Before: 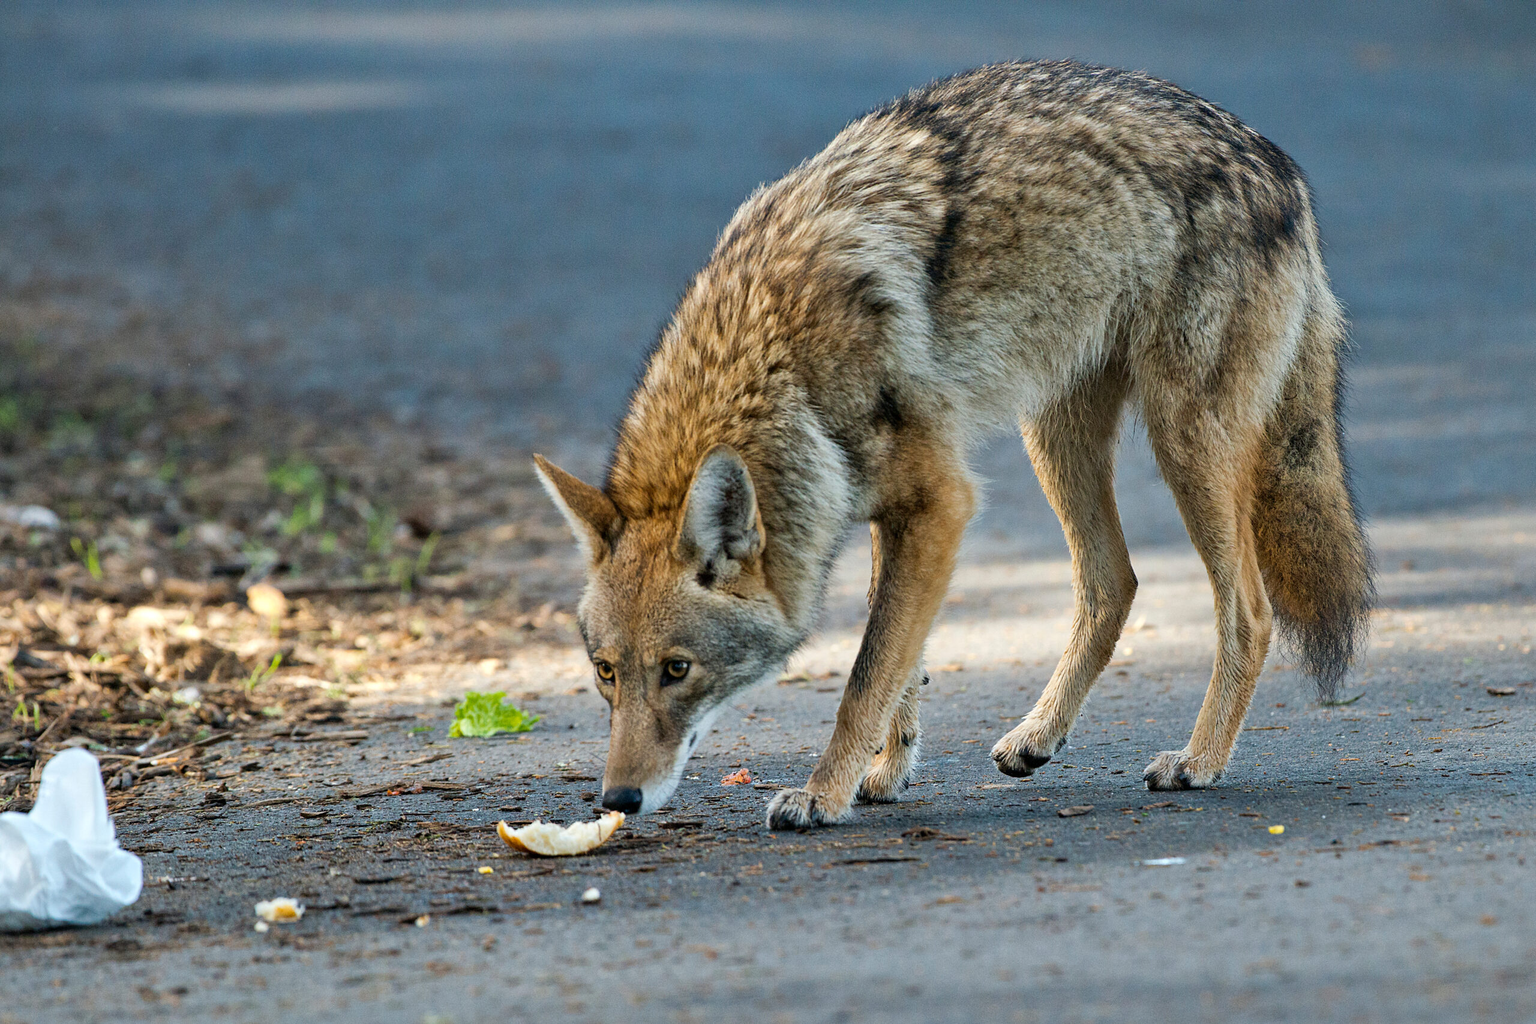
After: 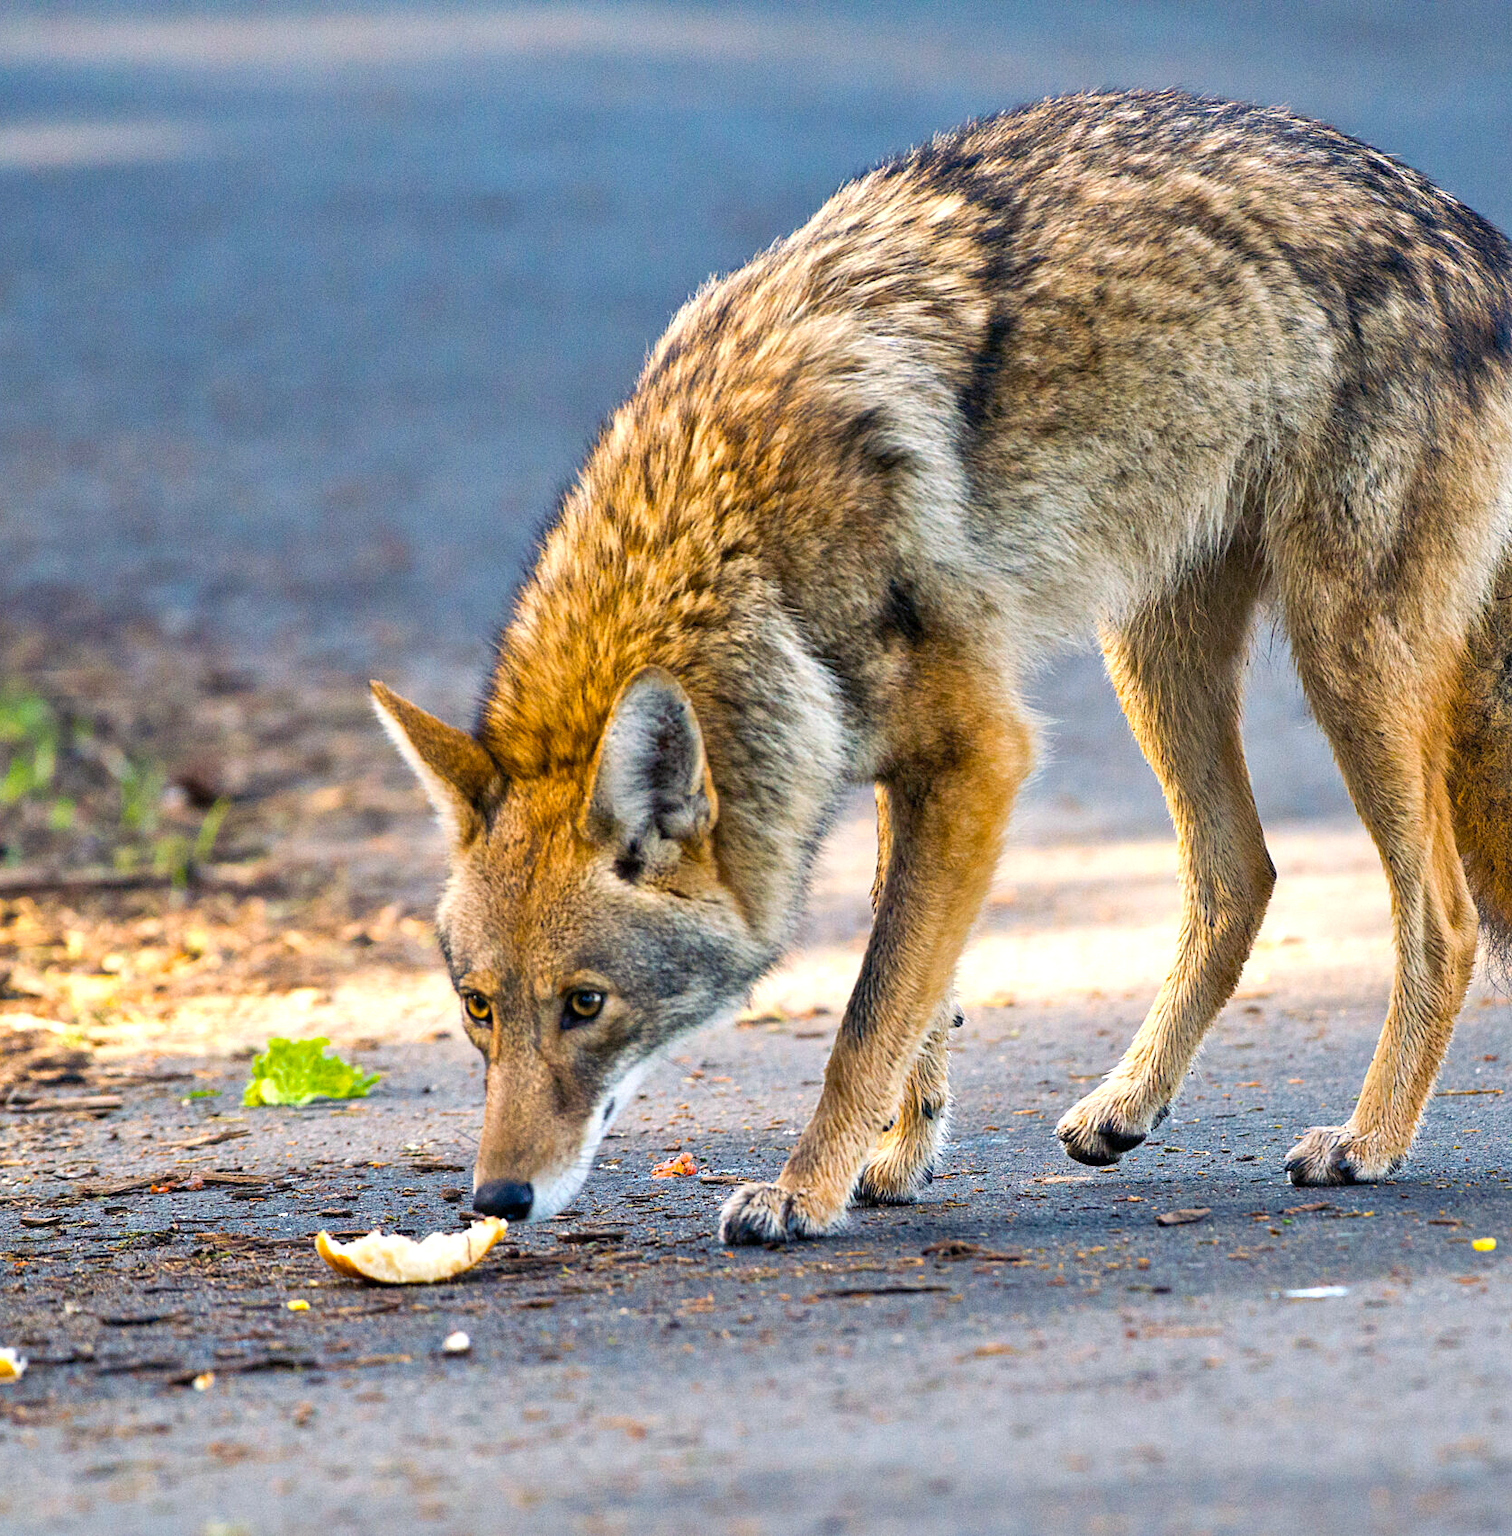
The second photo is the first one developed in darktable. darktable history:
exposure: exposure 0.605 EV, compensate exposure bias true, compensate highlight preservation false
shadows and highlights: shadows 43.09, highlights 8.39
color correction: highlights a* 7.76, highlights b* 4.08
crop and rotate: left 18.706%, right 15.607%
color balance rgb: shadows lift › luminance -21.873%, shadows lift › chroma 6.64%, shadows lift › hue 272.47°, perceptual saturation grading › global saturation 29.924%, global vibrance 20%
contrast brightness saturation: saturation -0.052
